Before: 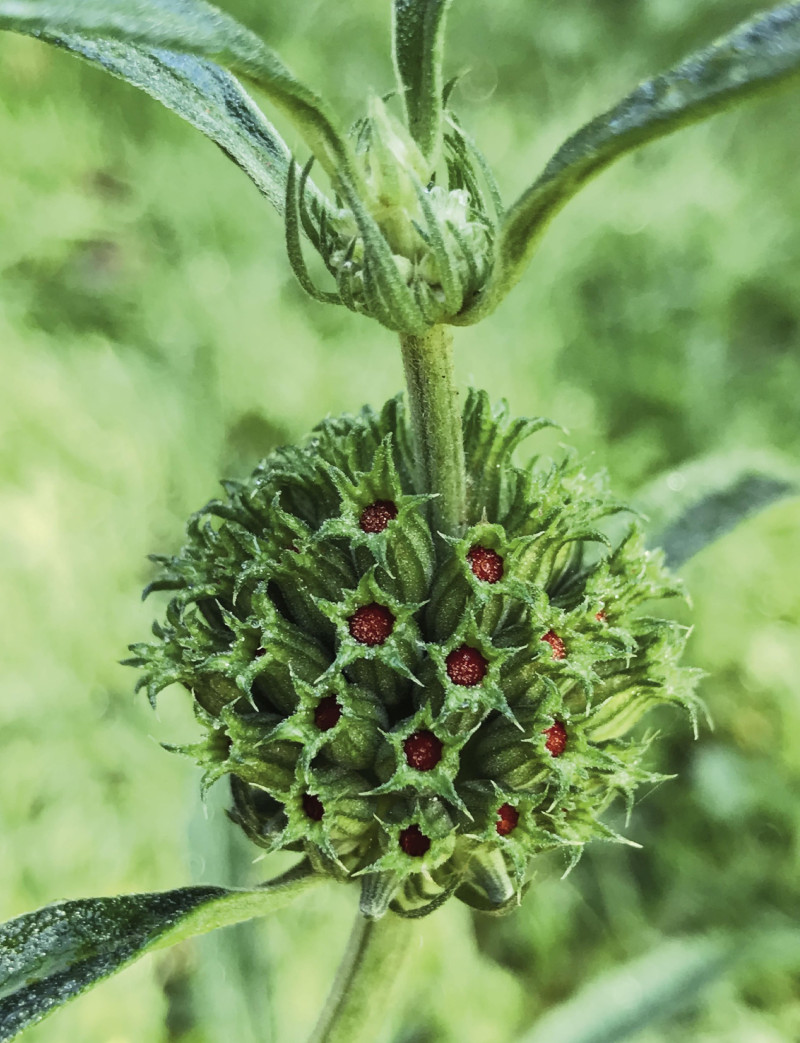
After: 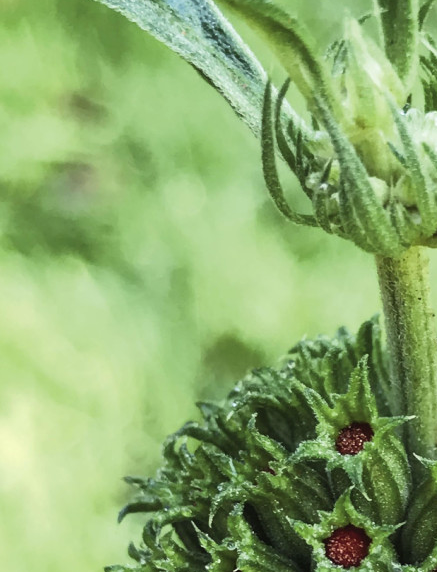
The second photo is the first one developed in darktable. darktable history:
exposure: exposure 0.15 EV, compensate highlight preservation false
crop and rotate: left 3.047%, top 7.509%, right 42.236%, bottom 37.598%
